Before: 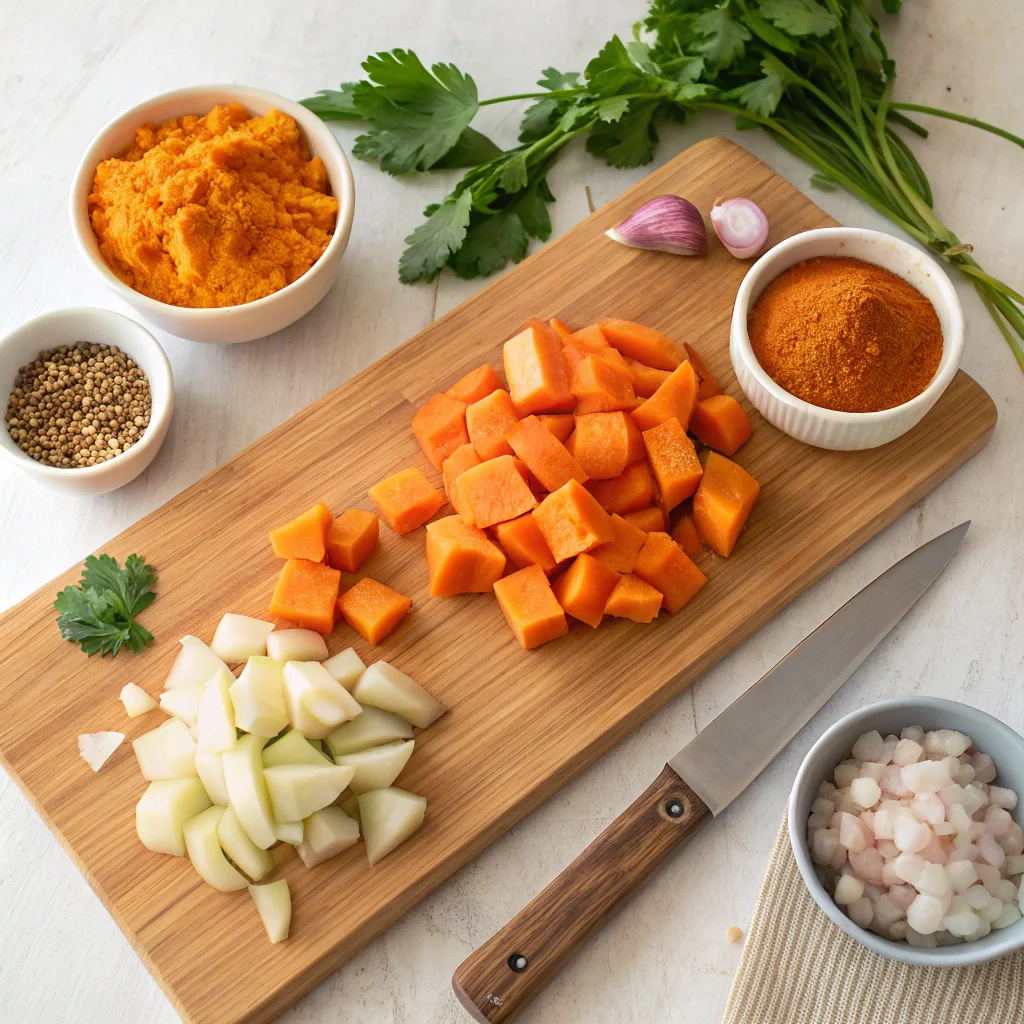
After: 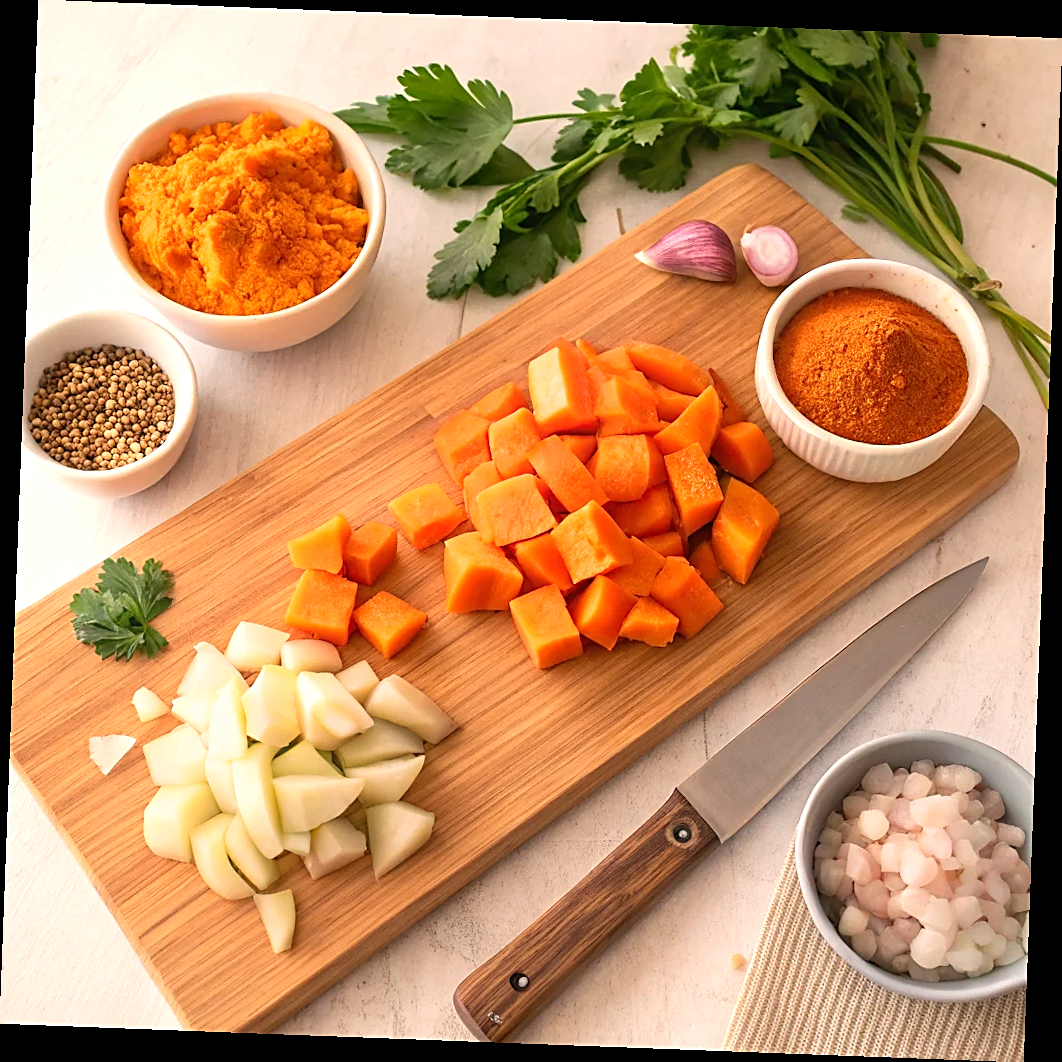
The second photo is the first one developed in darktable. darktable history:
rotate and perspective: rotation 2.17°, automatic cropping off
sharpen: on, module defaults
white balance: red 1.127, blue 0.943
levels: levels [0, 0.476, 0.951]
